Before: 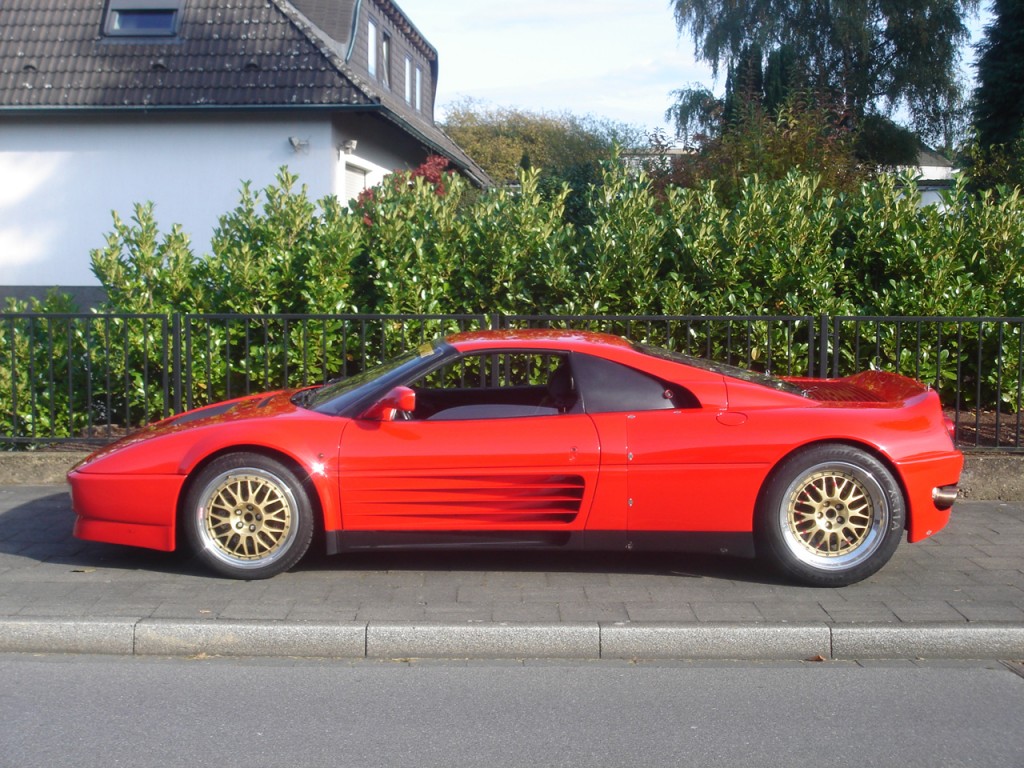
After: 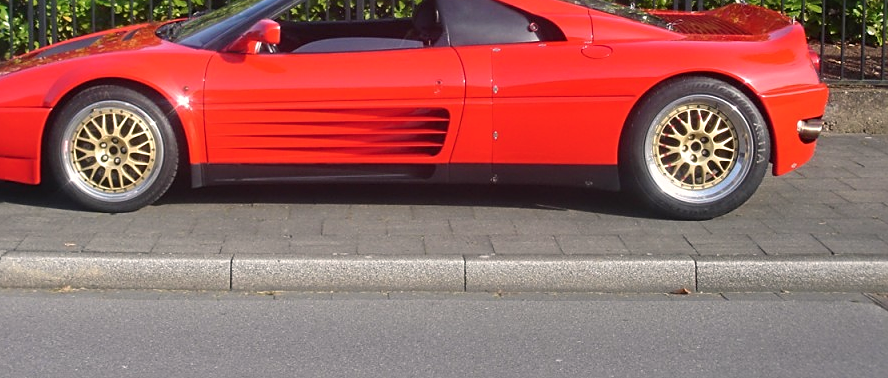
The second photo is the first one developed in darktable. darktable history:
color balance rgb: highlights gain › chroma 1.342%, highlights gain › hue 55.13°, perceptual saturation grading › global saturation 0.917%
crop and rotate: left 13.241%, top 47.809%, bottom 2.89%
sharpen: amount 0.496
shadows and highlights: low approximation 0.01, soften with gaussian
